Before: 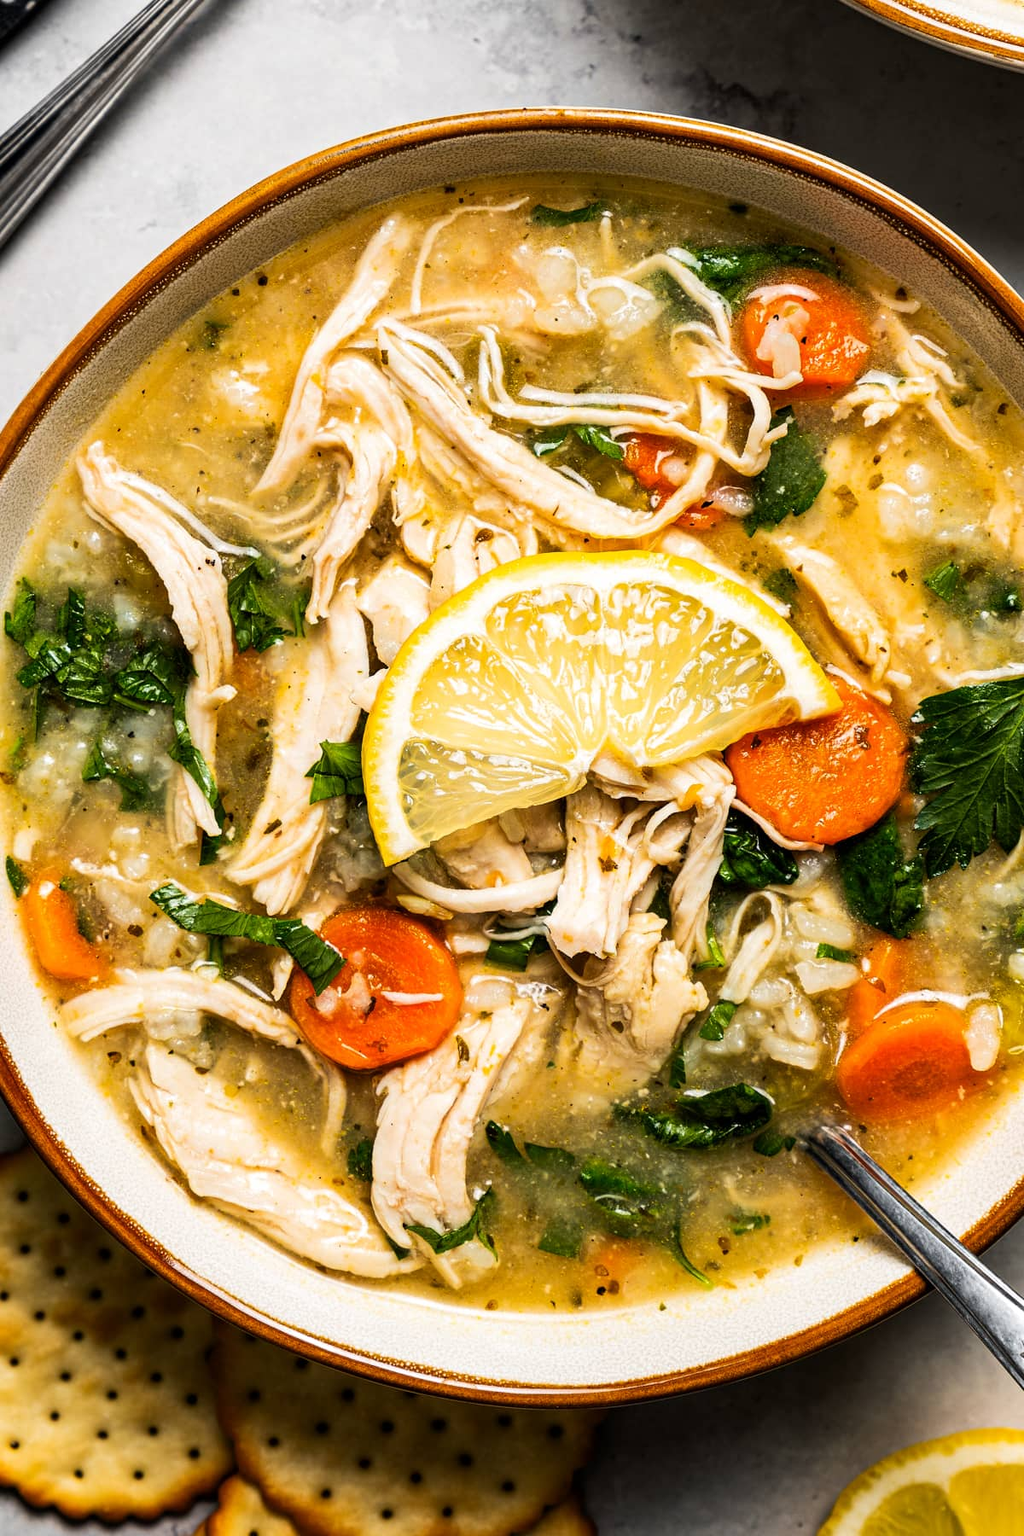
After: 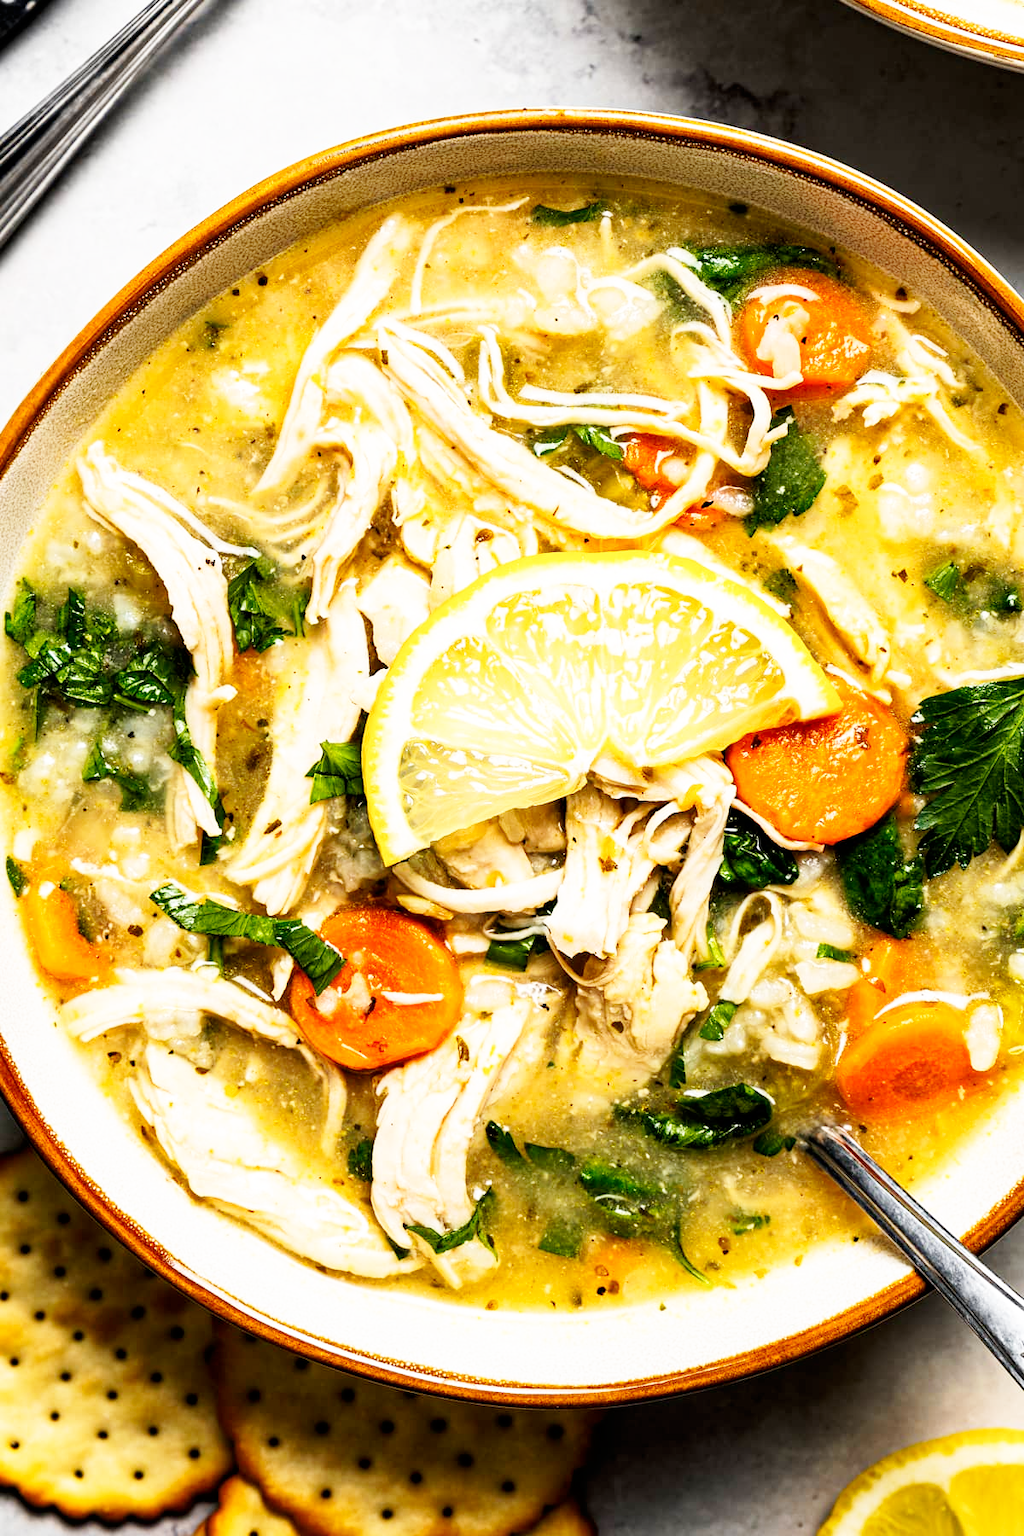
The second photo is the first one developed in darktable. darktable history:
base curve: curves: ch0 [(0, 0) (0.005, 0.002) (0.15, 0.3) (0.4, 0.7) (0.75, 0.95) (1, 1)], preserve colors none
